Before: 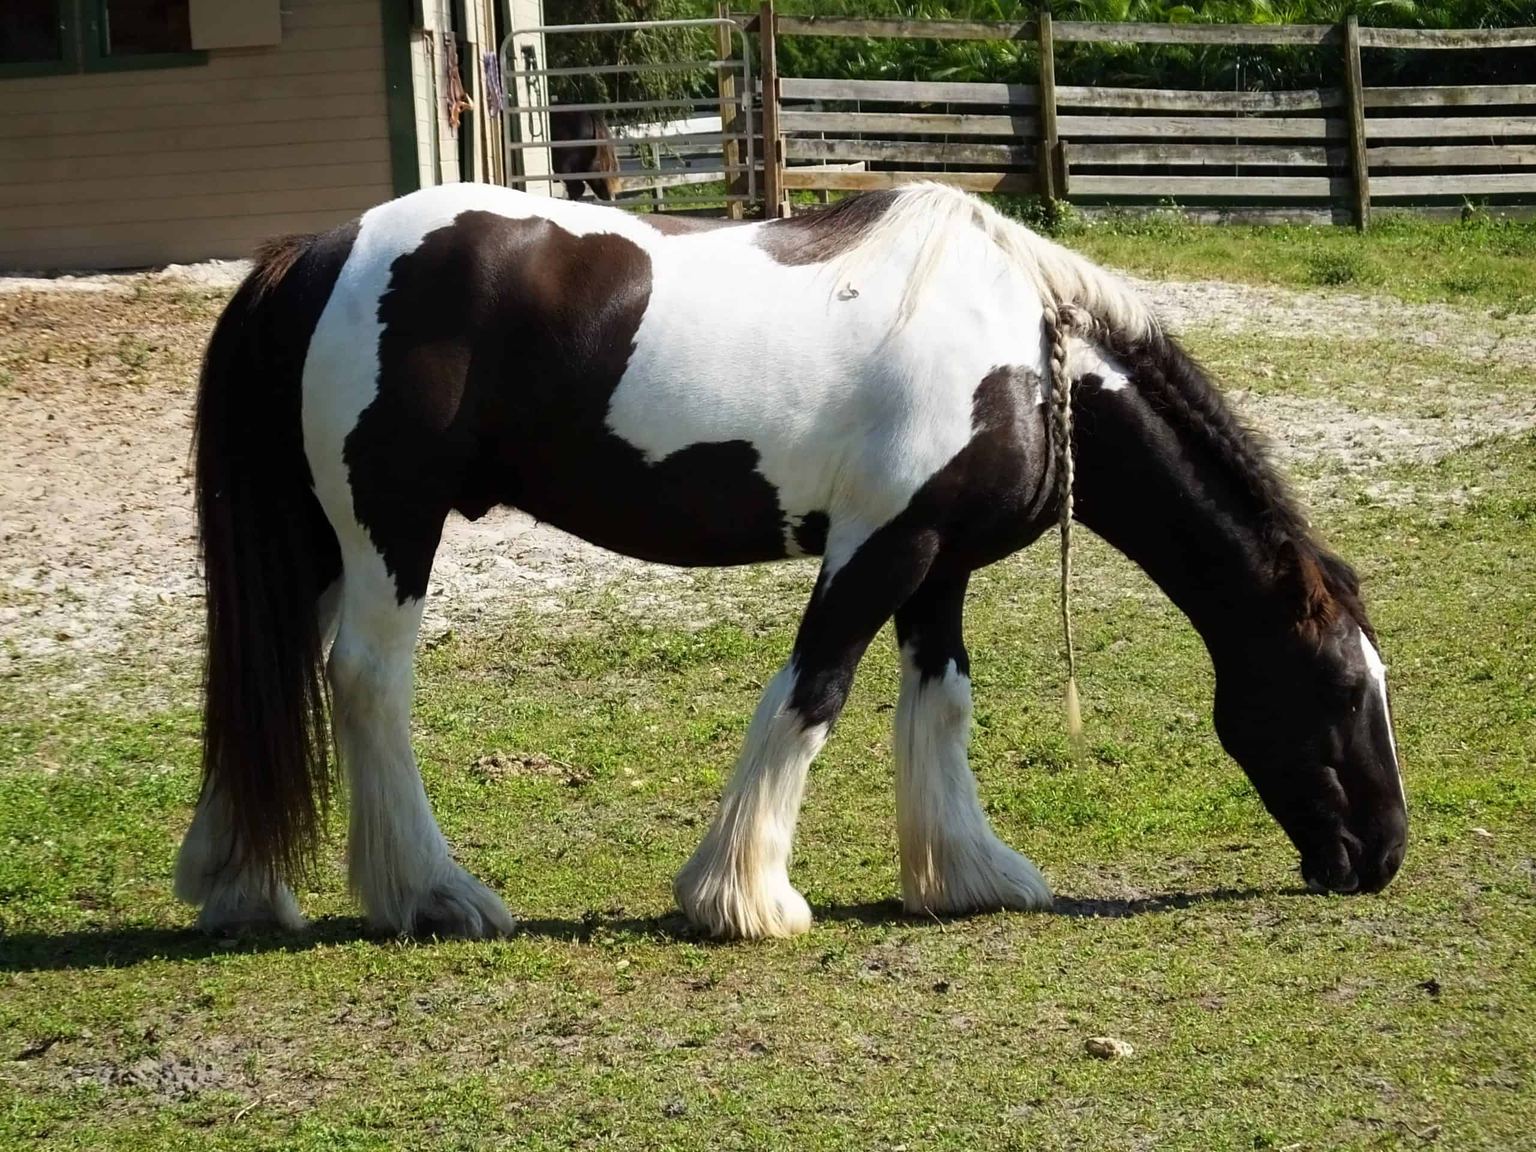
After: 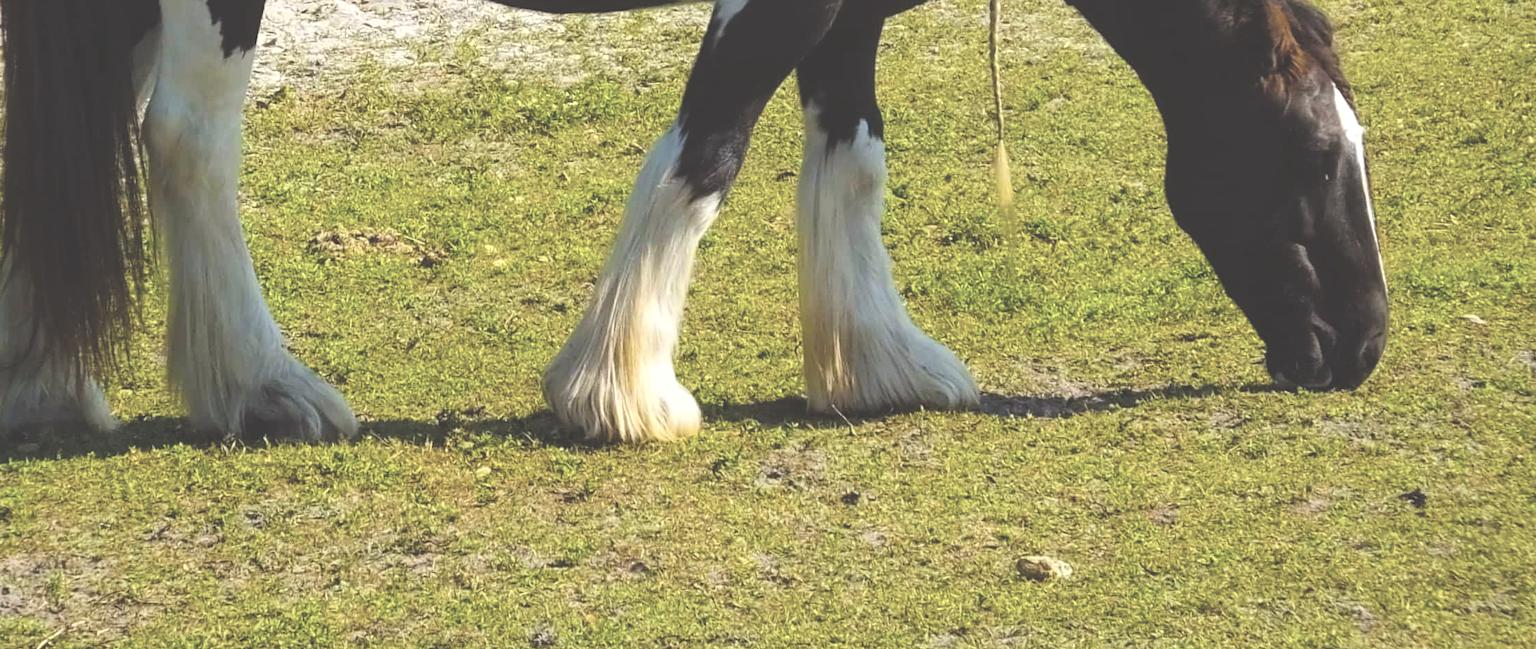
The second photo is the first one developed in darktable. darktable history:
color balance rgb: power › chroma 0.305%, power › hue 24.3°, global offset › luminance 1.985%, linear chroma grading › global chroma 49.561%, perceptual saturation grading › global saturation 25.83%, global vibrance 39.586%
contrast brightness saturation: brightness 0.186, saturation -0.497
crop and rotate: left 13.288%, top 48.23%, bottom 2.906%
local contrast: highlights 107%, shadows 99%, detail 119%, midtone range 0.2
